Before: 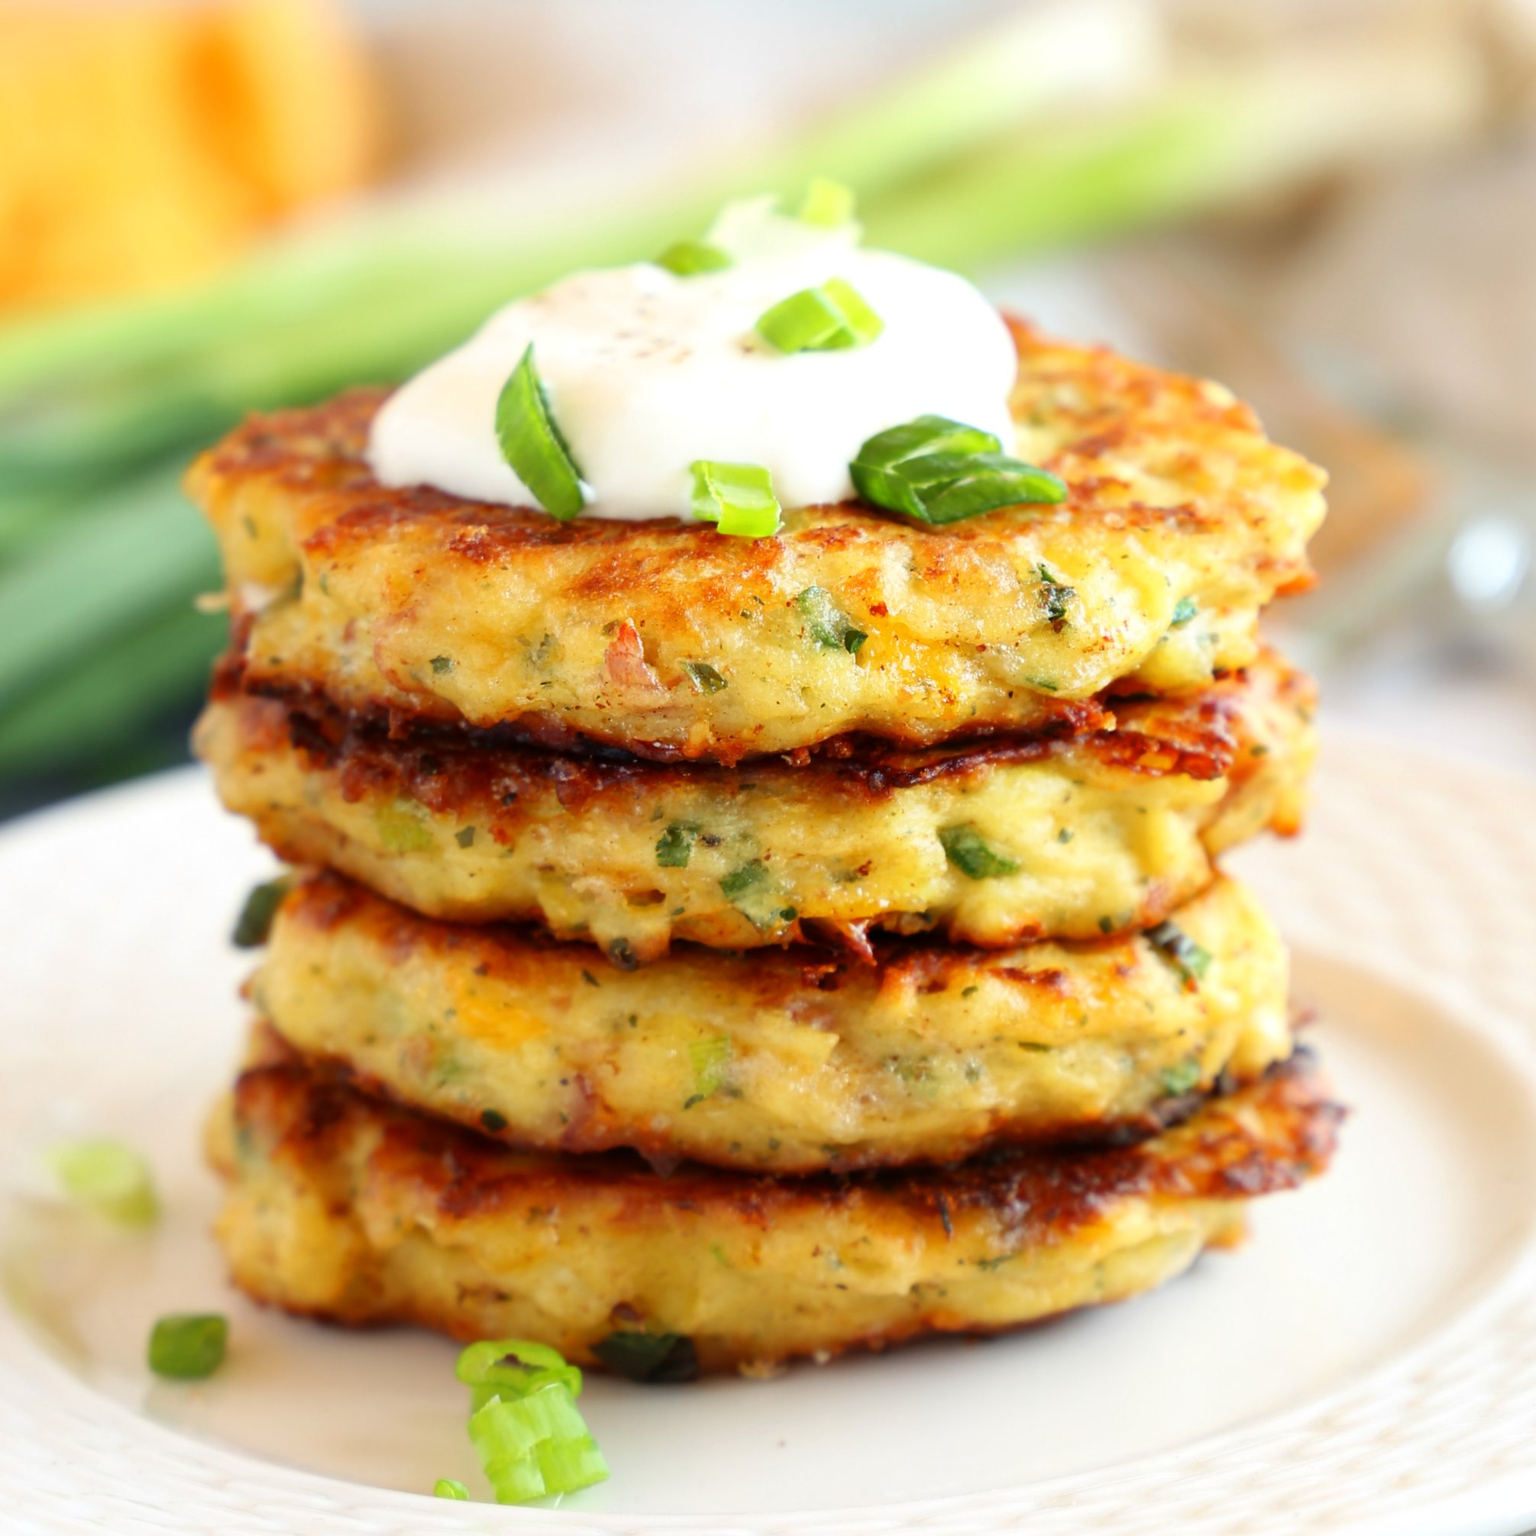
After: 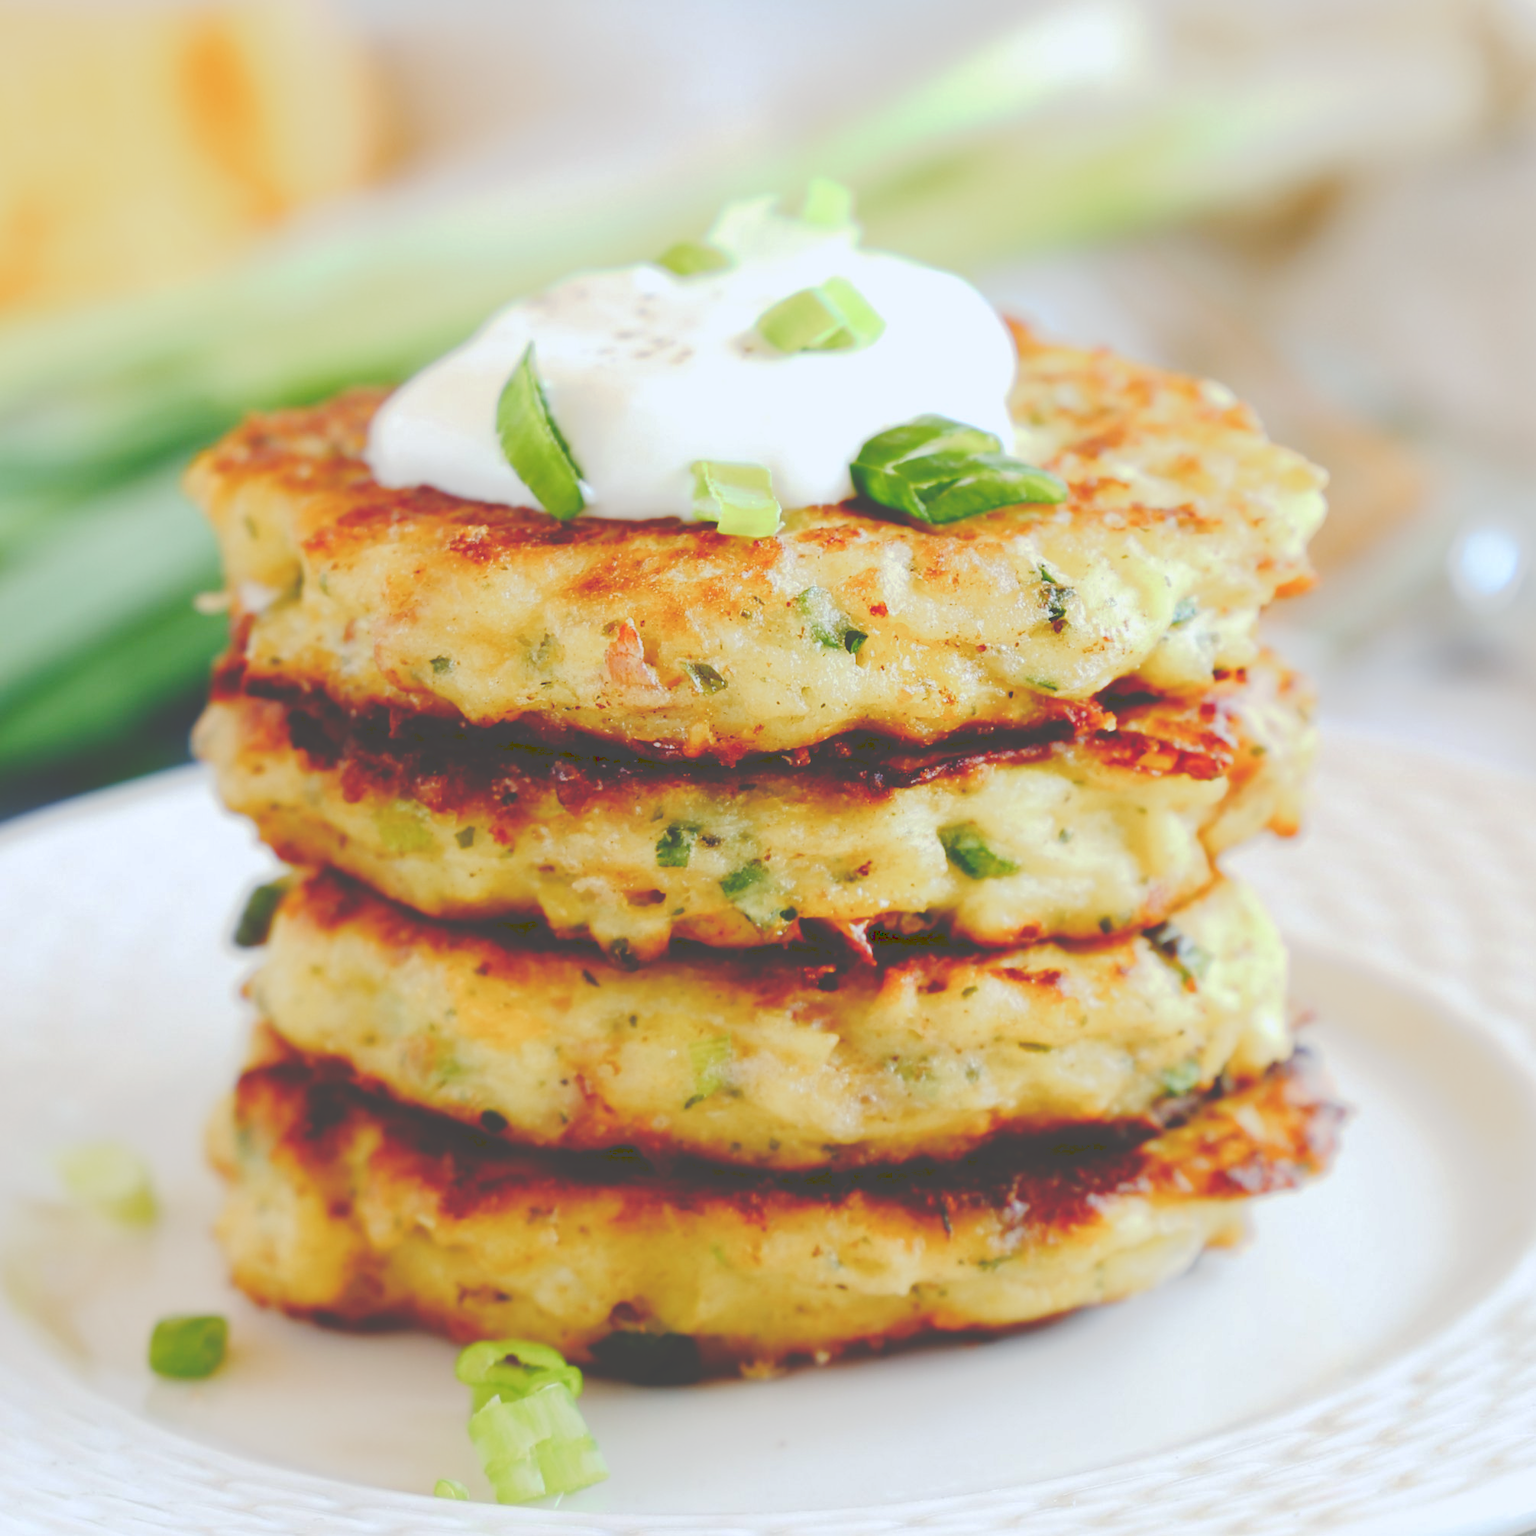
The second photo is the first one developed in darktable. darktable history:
white balance: red 0.967, blue 1.049
tone curve: curves: ch0 [(0, 0) (0.003, 0.272) (0.011, 0.275) (0.025, 0.275) (0.044, 0.278) (0.069, 0.282) (0.1, 0.284) (0.136, 0.287) (0.177, 0.294) (0.224, 0.314) (0.277, 0.347) (0.335, 0.403) (0.399, 0.473) (0.468, 0.552) (0.543, 0.622) (0.623, 0.69) (0.709, 0.756) (0.801, 0.818) (0.898, 0.865) (1, 1)], preserve colors none
exposure: exposure -0.492 EV, compensate highlight preservation false
color balance rgb: perceptual saturation grading › global saturation 20%, perceptual saturation grading › highlights -50%, perceptual saturation grading › shadows 30%, perceptual brilliance grading › global brilliance 10%, perceptual brilliance grading › shadows 15%
contrast brightness saturation: saturation -0.05
